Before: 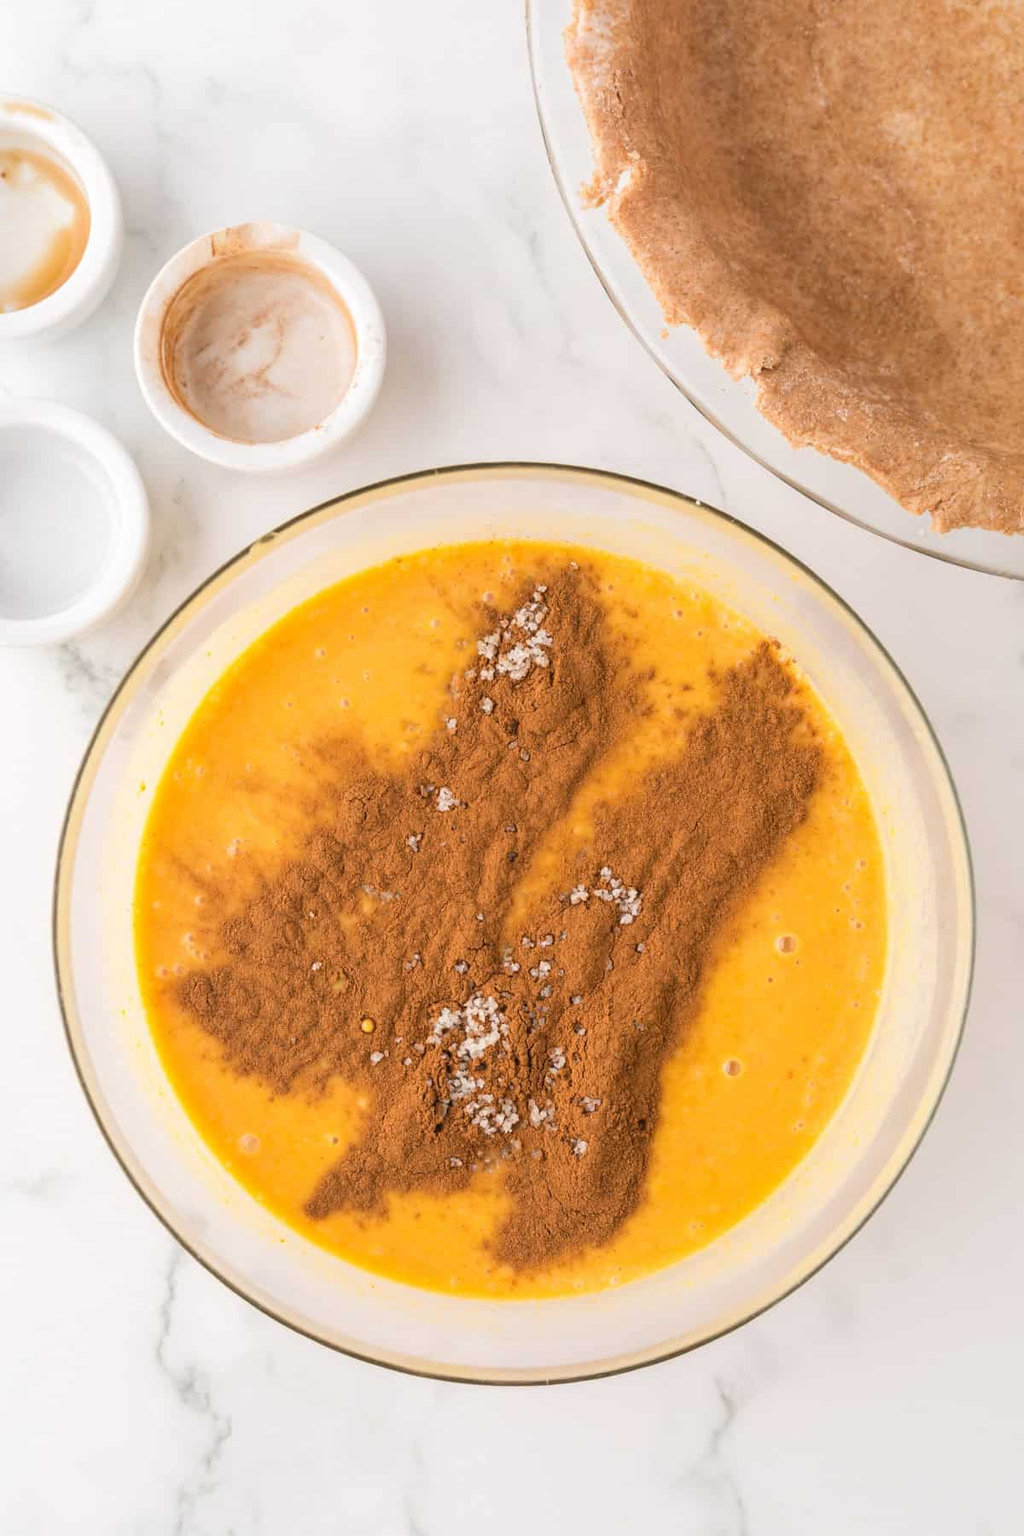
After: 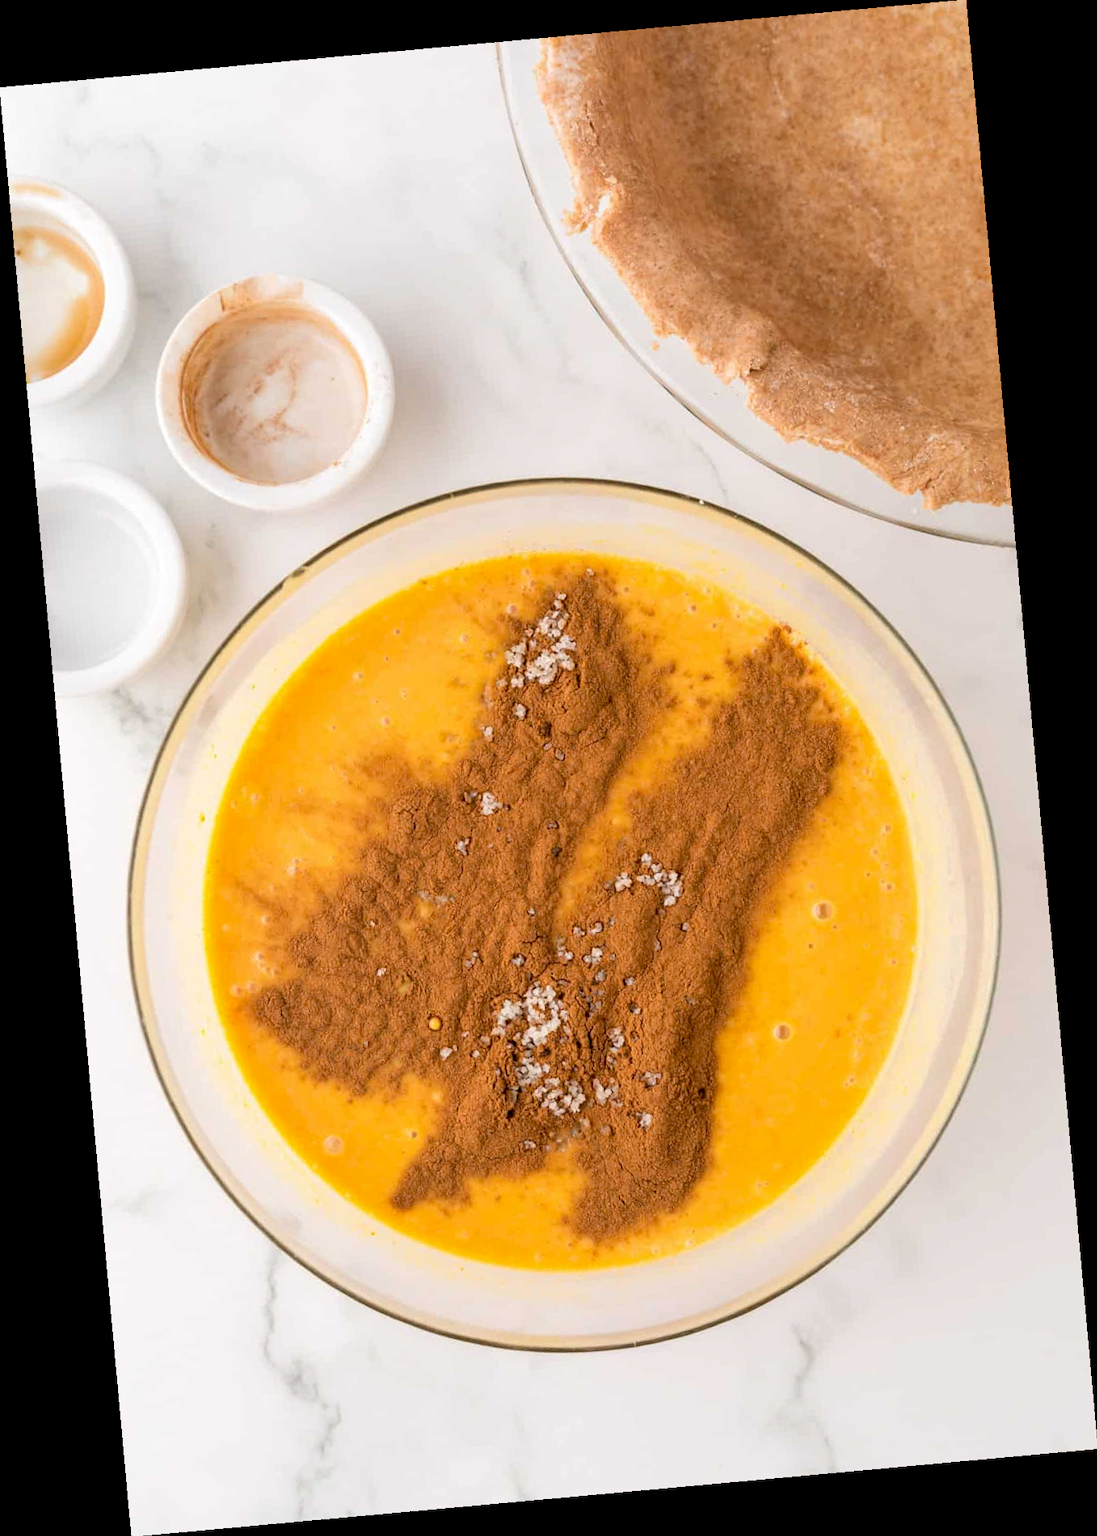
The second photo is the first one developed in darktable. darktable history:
rotate and perspective: rotation -5.2°, automatic cropping off
exposure: black level correction 0.011, compensate highlight preservation false
